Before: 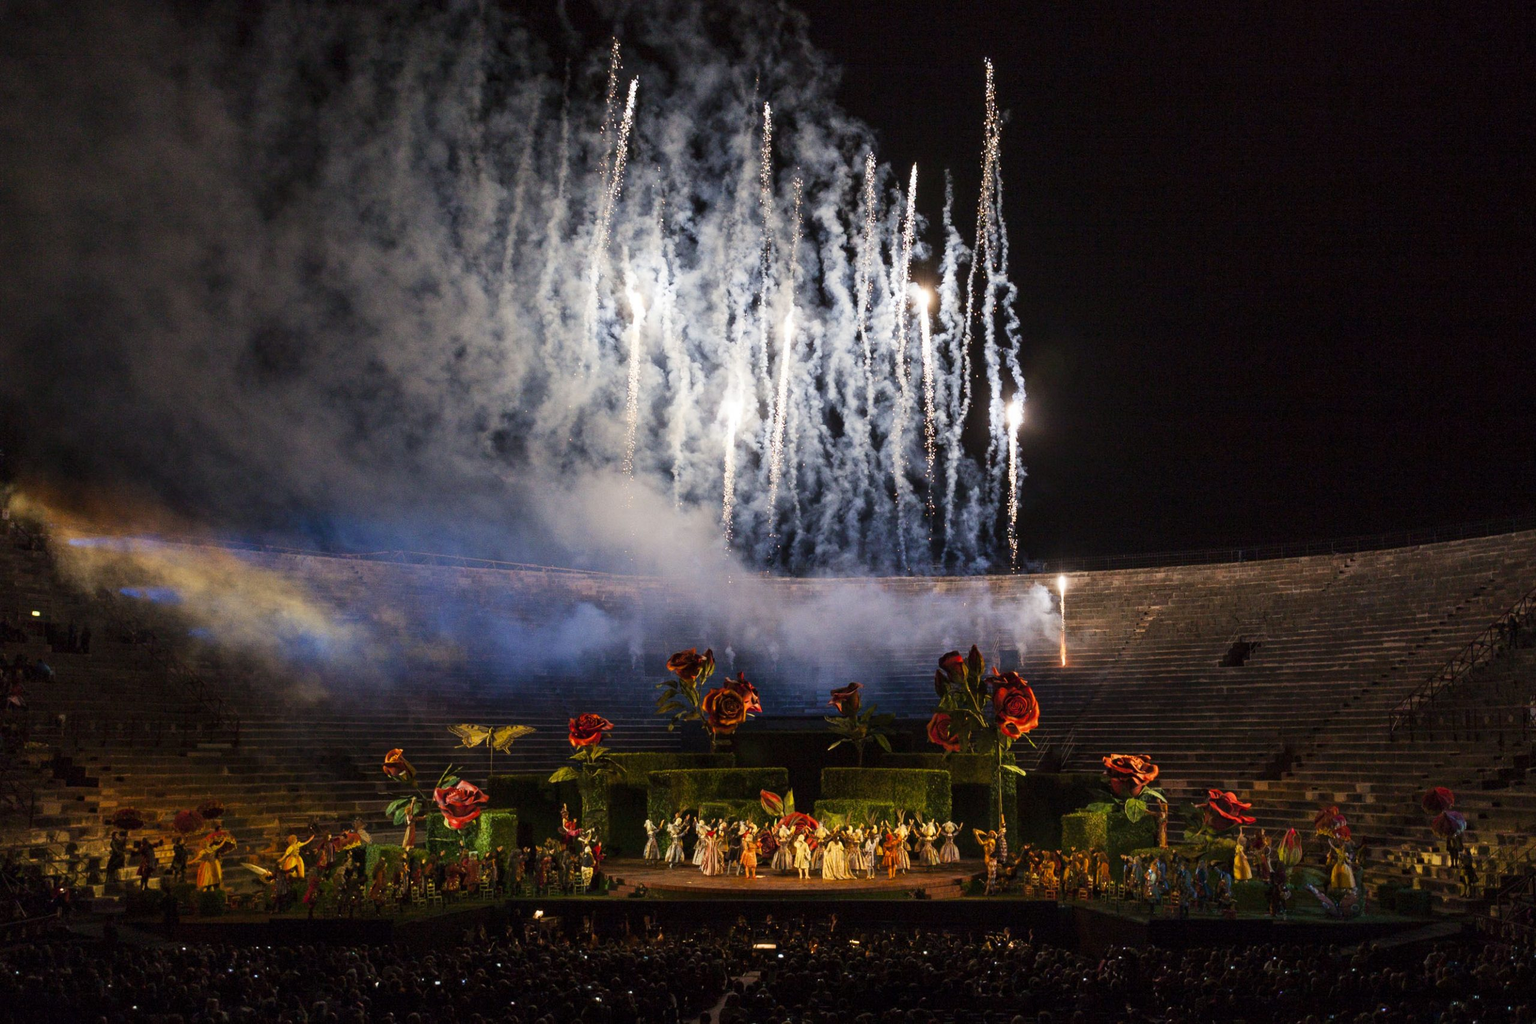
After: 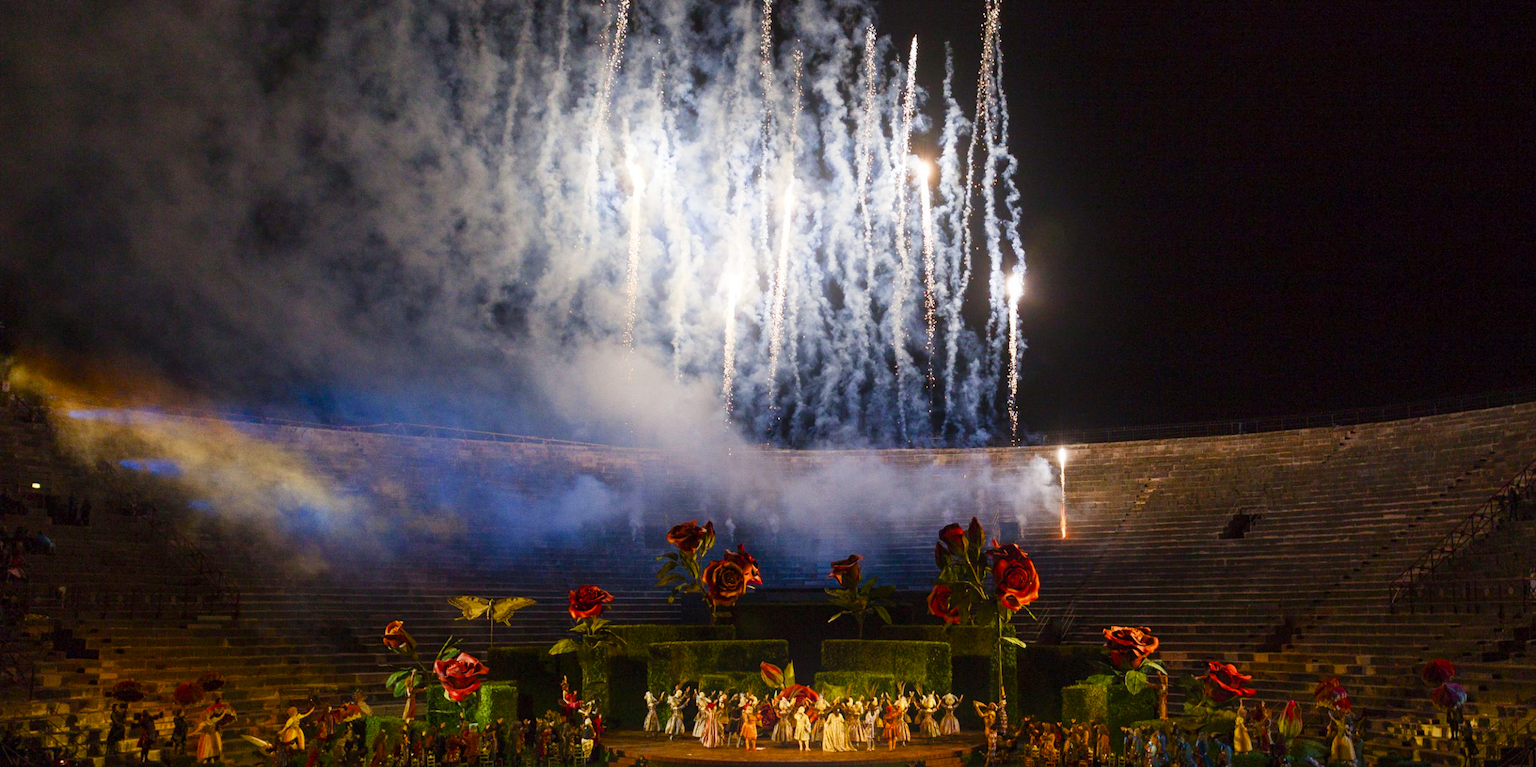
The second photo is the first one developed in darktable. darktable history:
crop and rotate: top 12.5%, bottom 12.5%
bloom: threshold 82.5%, strength 16.25%
color balance rgb: perceptual saturation grading › global saturation 20%, perceptual saturation grading › highlights -25%, perceptual saturation grading › shadows 50%
